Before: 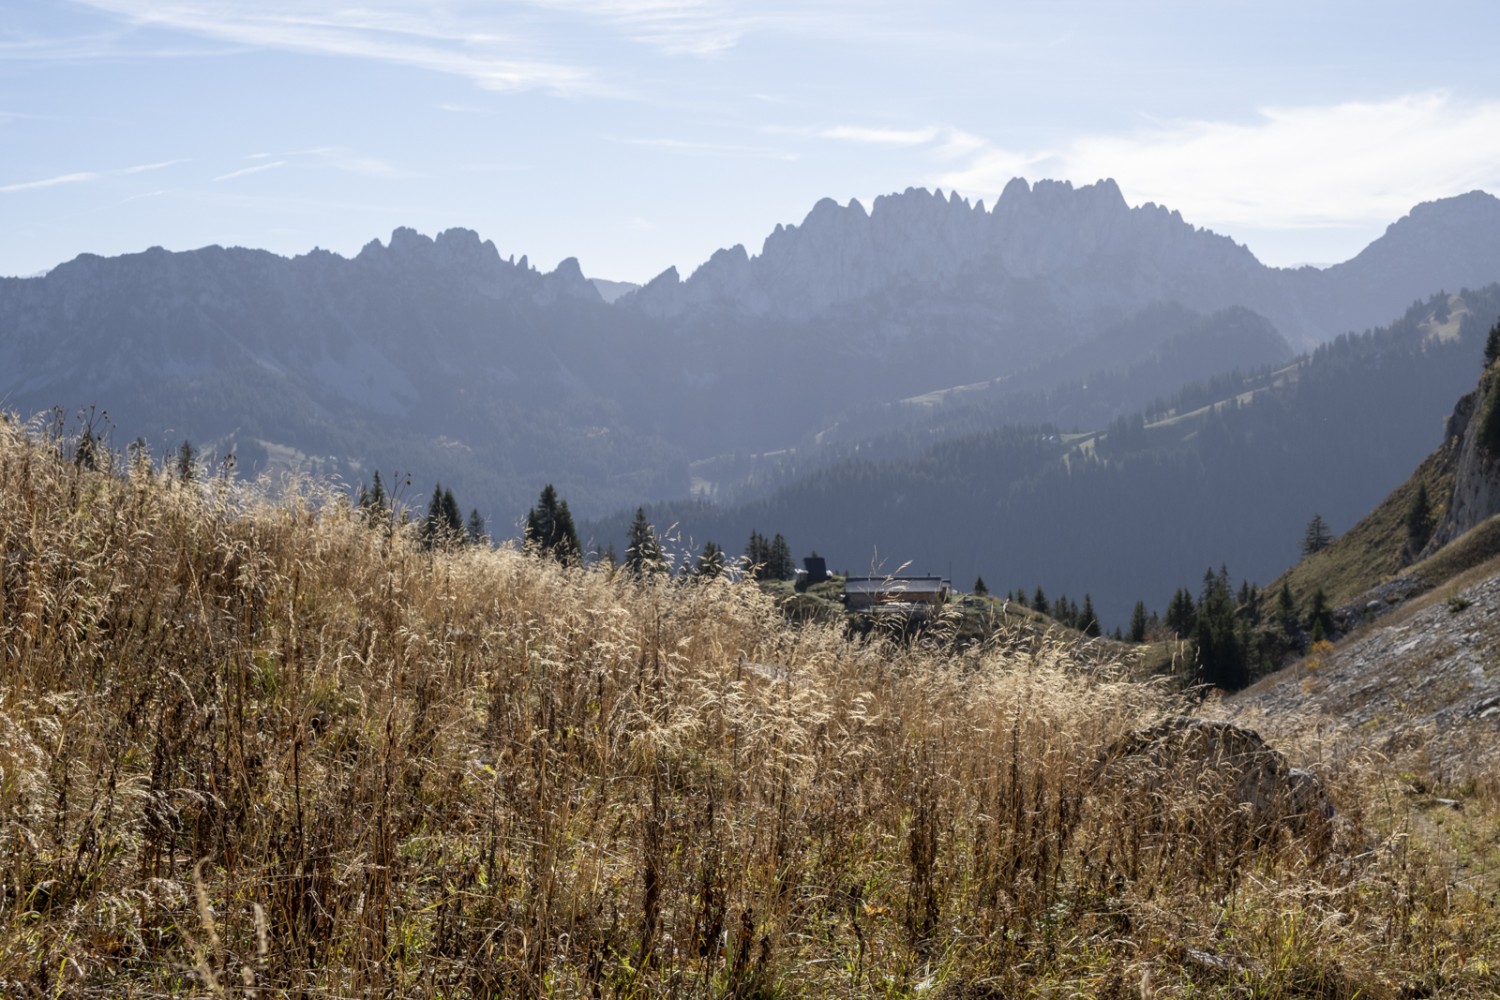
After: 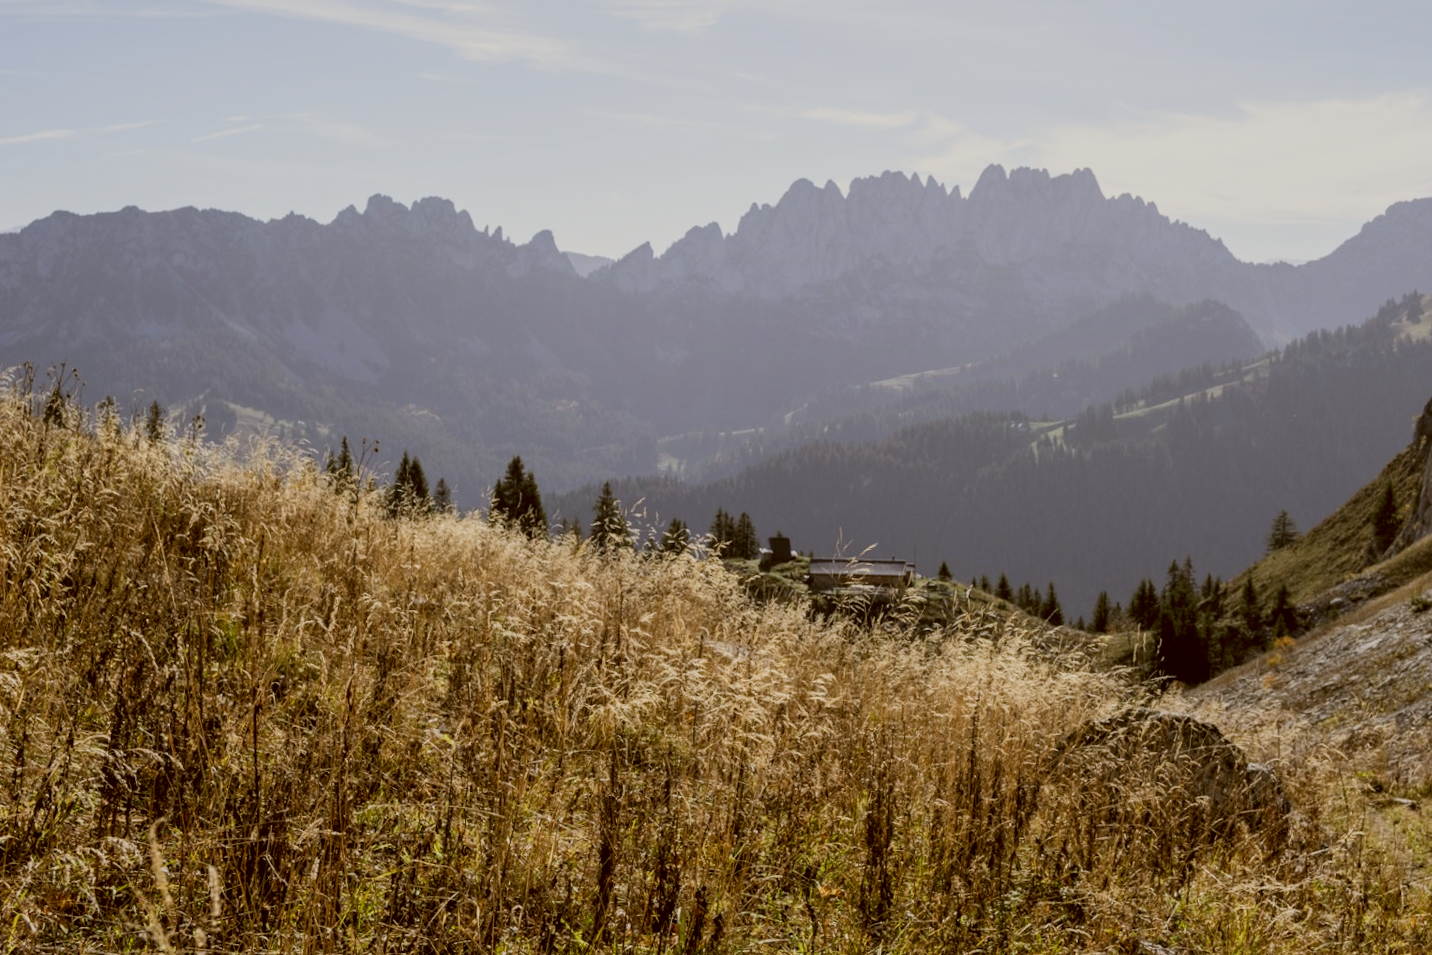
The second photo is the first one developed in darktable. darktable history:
local contrast: highlights 104%, shadows 103%, detail 119%, midtone range 0.2
crop and rotate: angle -1.81°
color correction: highlights a* -0.509, highlights b* 0.179, shadows a* 5.29, shadows b* 20.25
filmic rgb: black relative exposure -7.65 EV, white relative exposure 4.56 EV, hardness 3.61, color science v5 (2021), contrast in shadows safe, contrast in highlights safe
contrast brightness saturation: contrast 0.043, saturation 0.163
